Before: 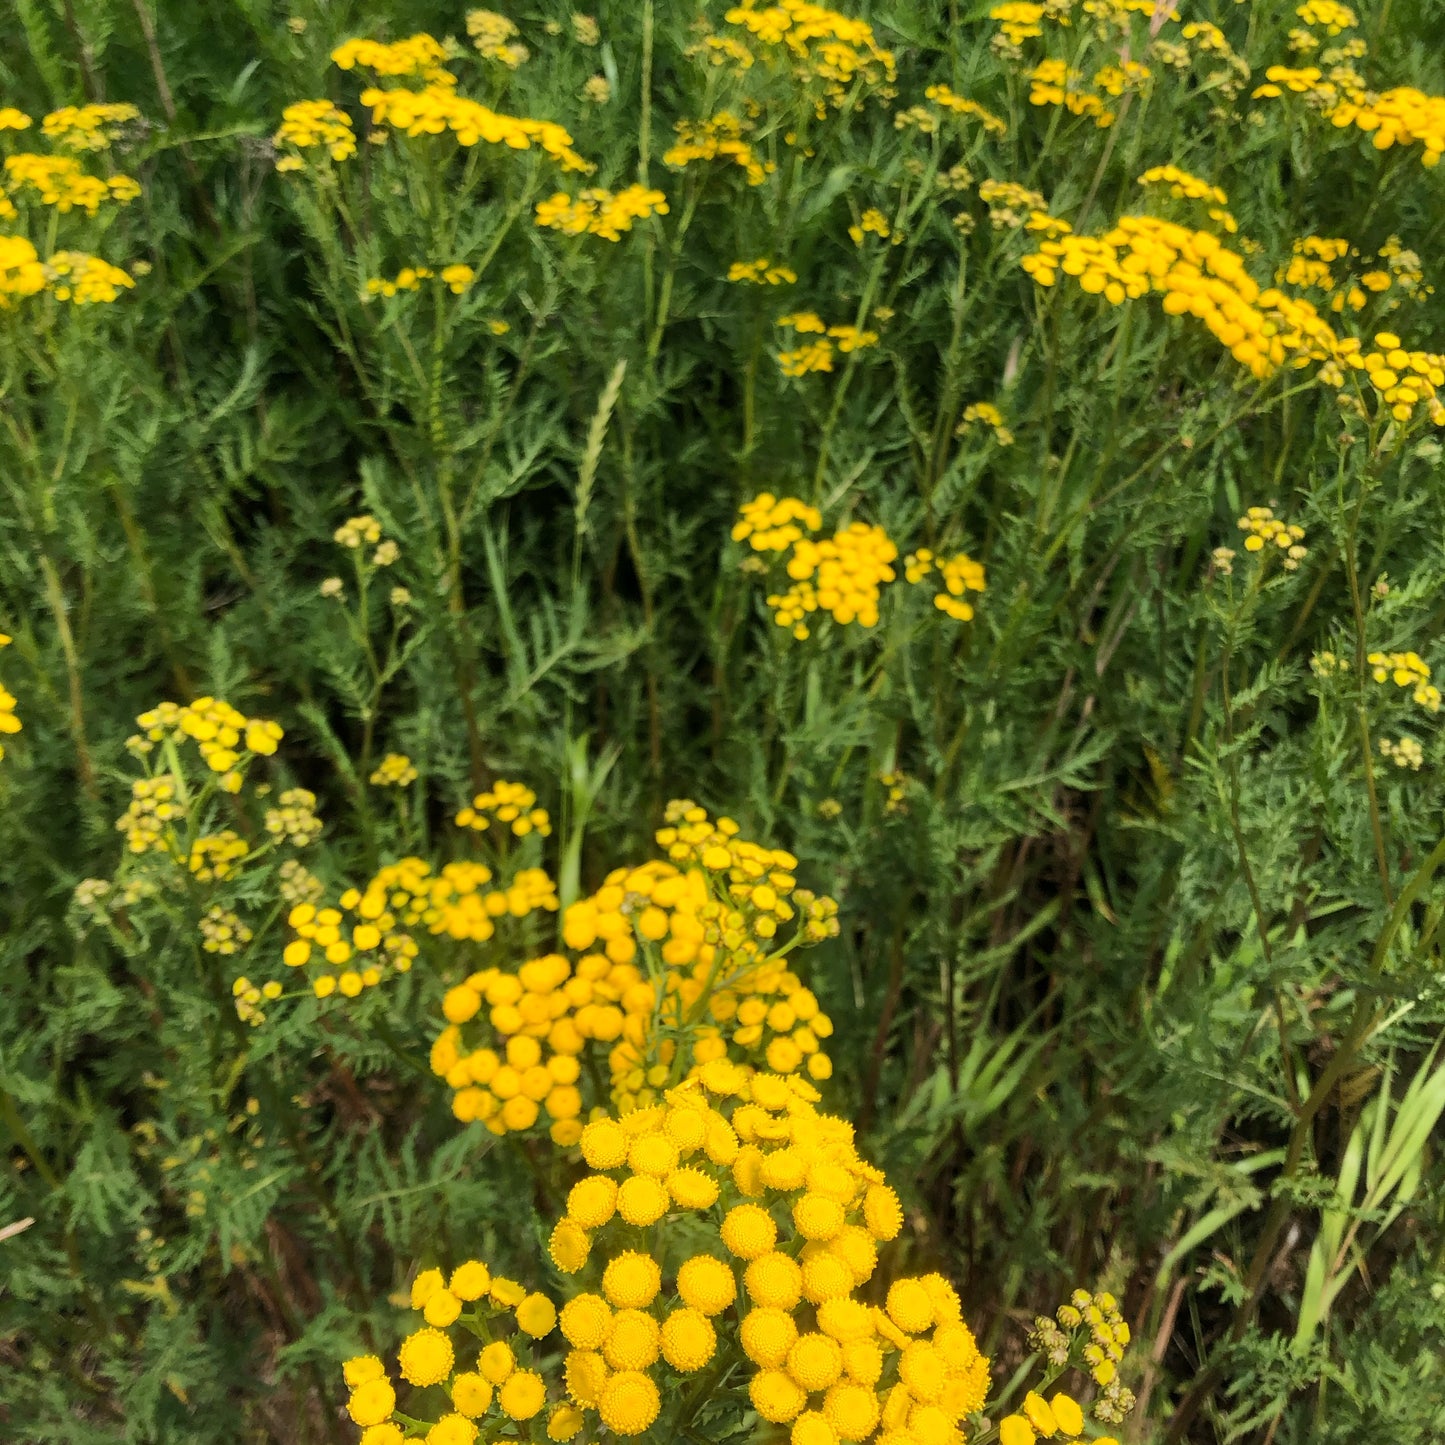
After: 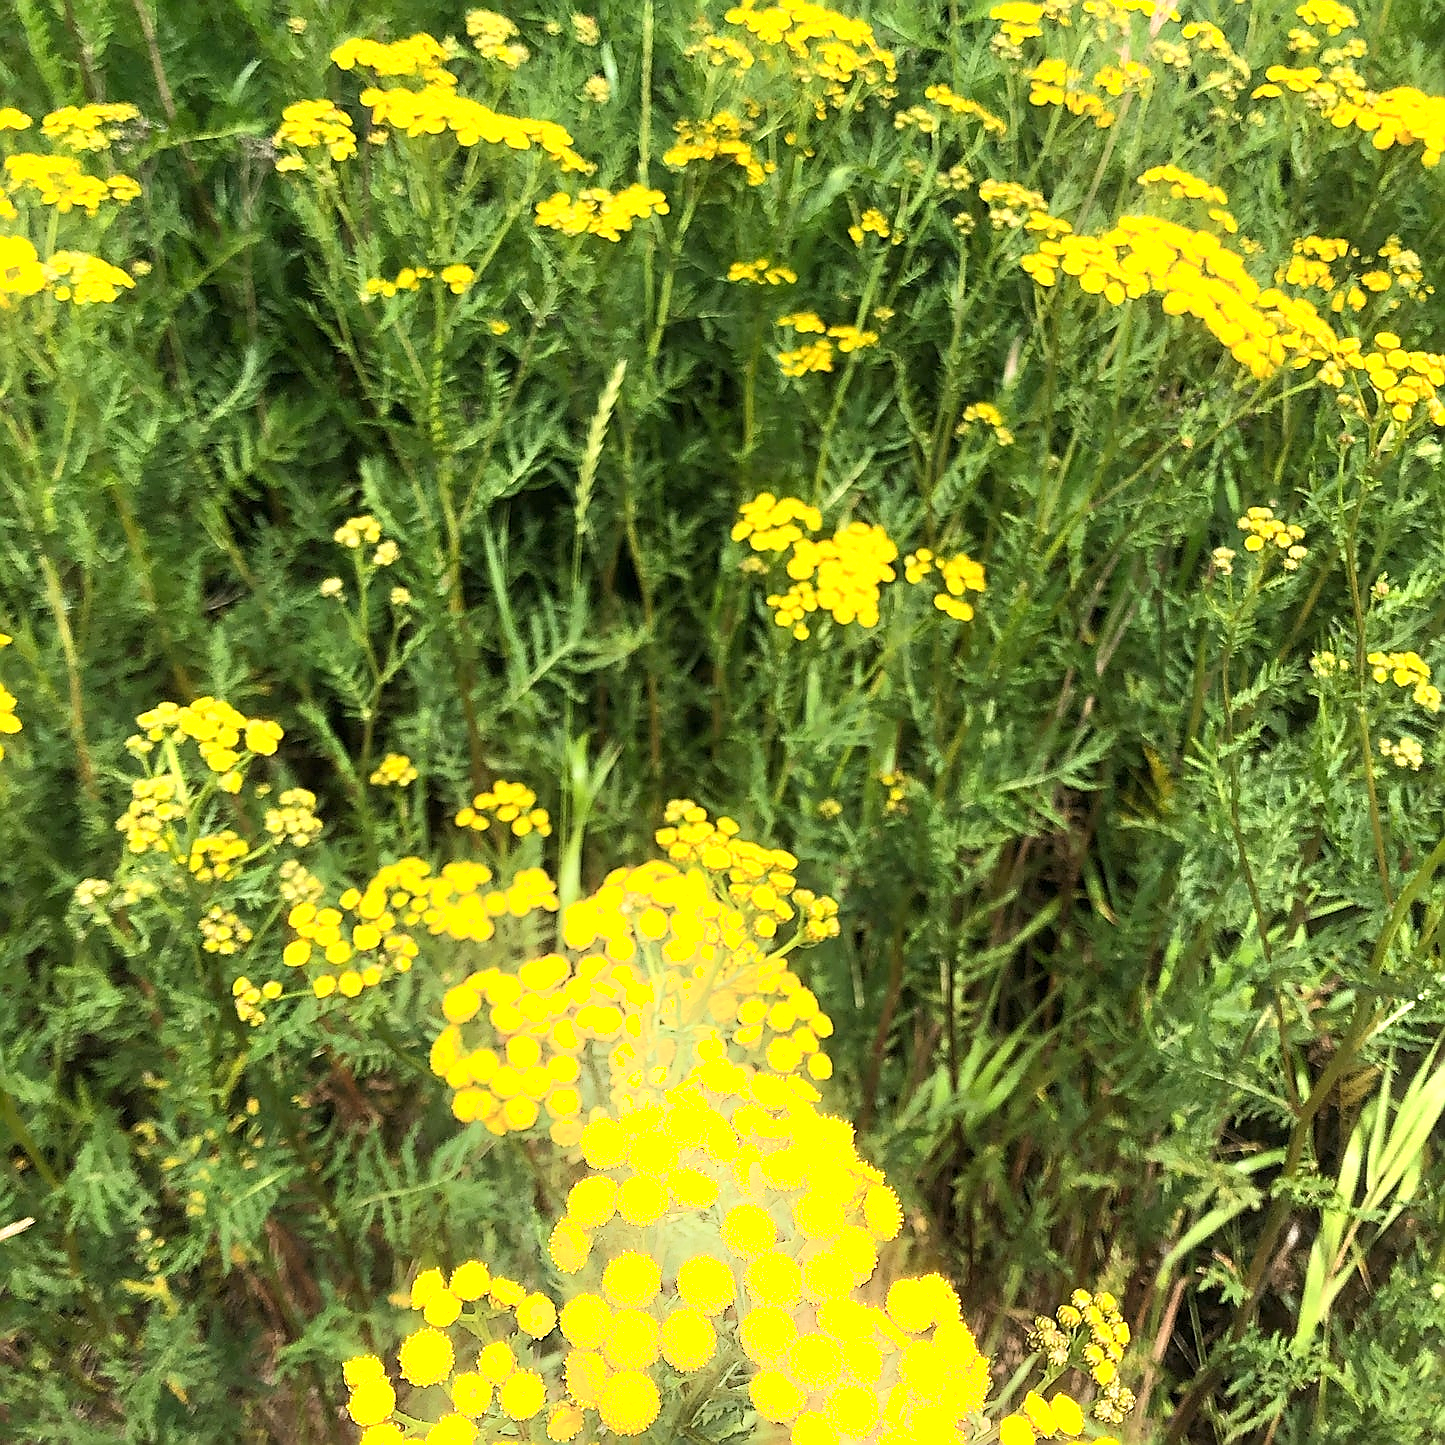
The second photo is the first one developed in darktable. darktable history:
shadows and highlights: shadows -54.3, highlights 86.09, soften with gaussian
exposure: black level correction 0, exposure 0.95 EV, compensate exposure bias true, compensate highlight preservation false
sharpen: radius 1.4, amount 1.25, threshold 0.7
